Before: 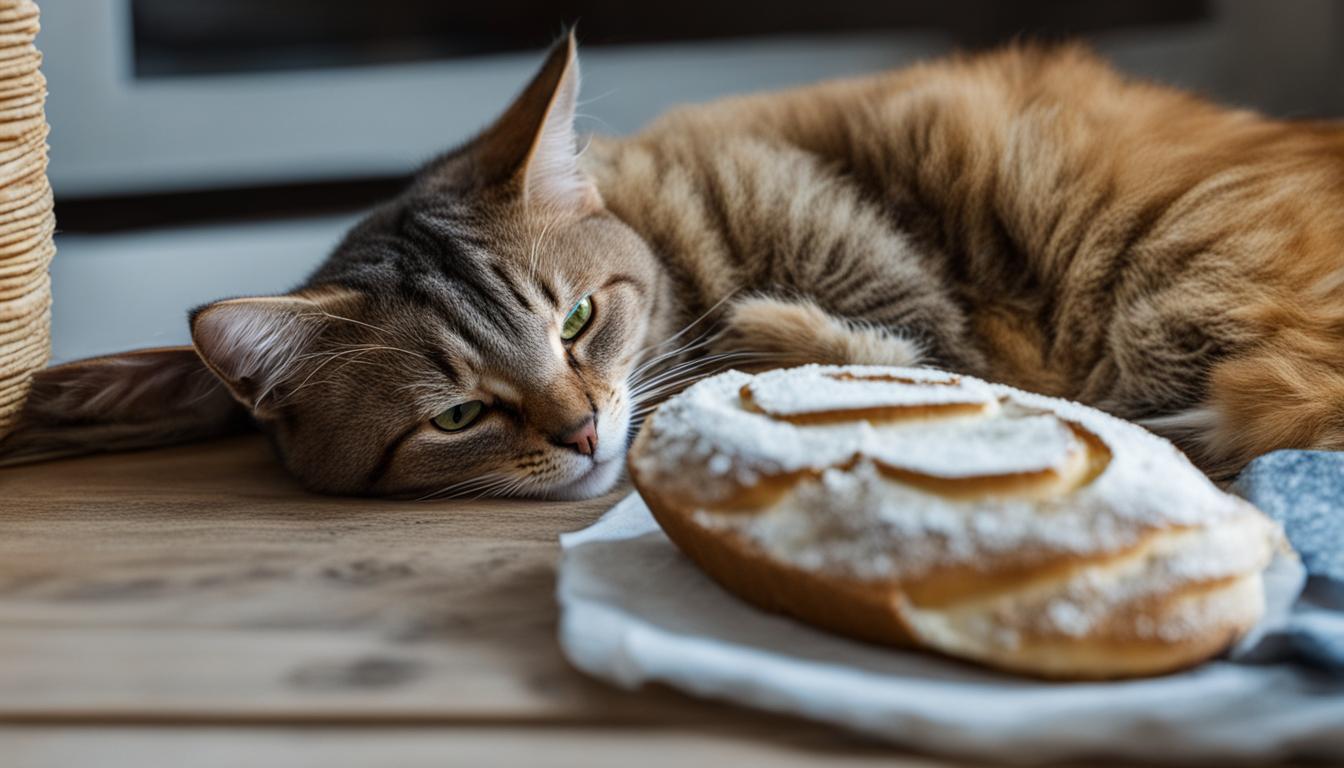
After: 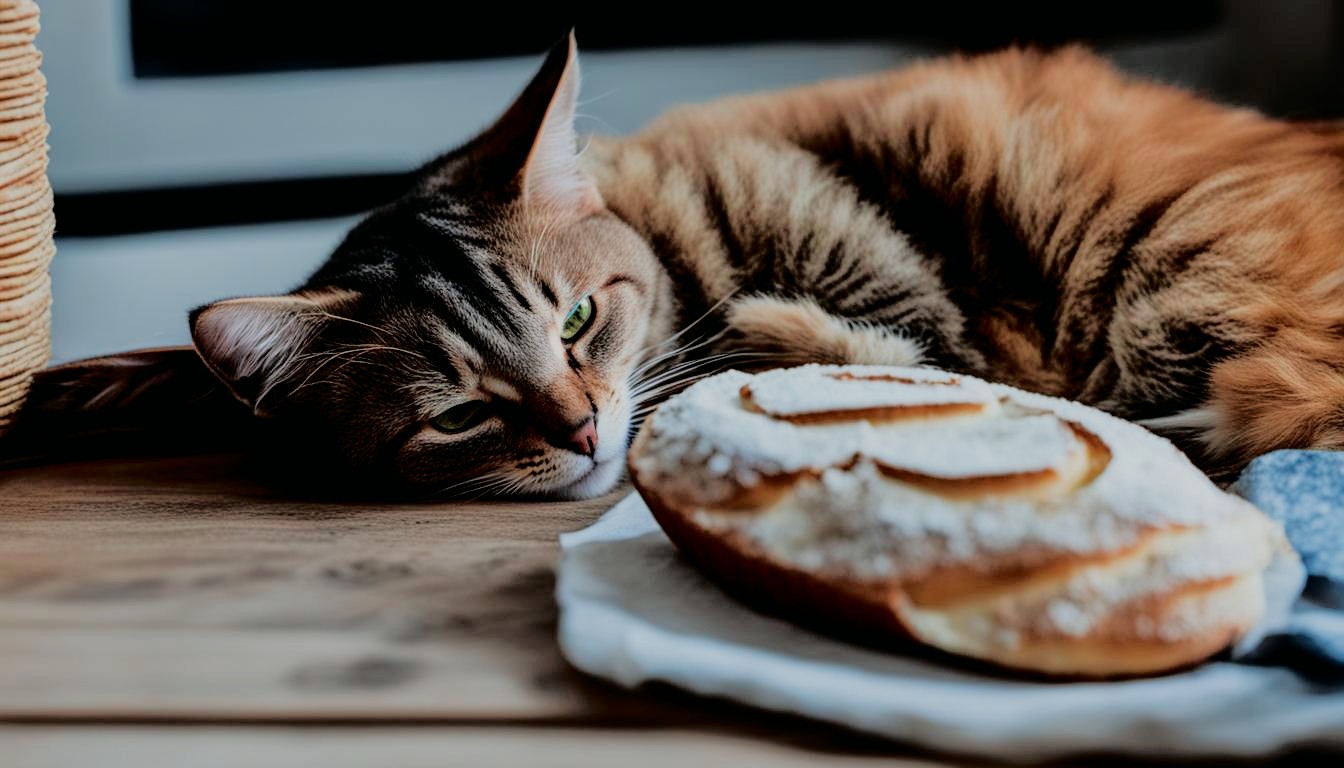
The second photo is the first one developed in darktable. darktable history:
tone curve: curves: ch0 [(0, 0) (0.126, 0.061) (0.362, 0.382) (0.498, 0.498) (0.706, 0.712) (1, 1)]; ch1 [(0, 0) (0.5, 0.497) (0.55, 0.578) (1, 1)]; ch2 [(0, 0) (0.44, 0.424) (0.489, 0.486) (0.537, 0.538) (1, 1)], color space Lab, independent channels, preserve colors none
filmic rgb: black relative exposure -4.15 EV, white relative exposure 5.15 EV, hardness 2.07, contrast 1.158
